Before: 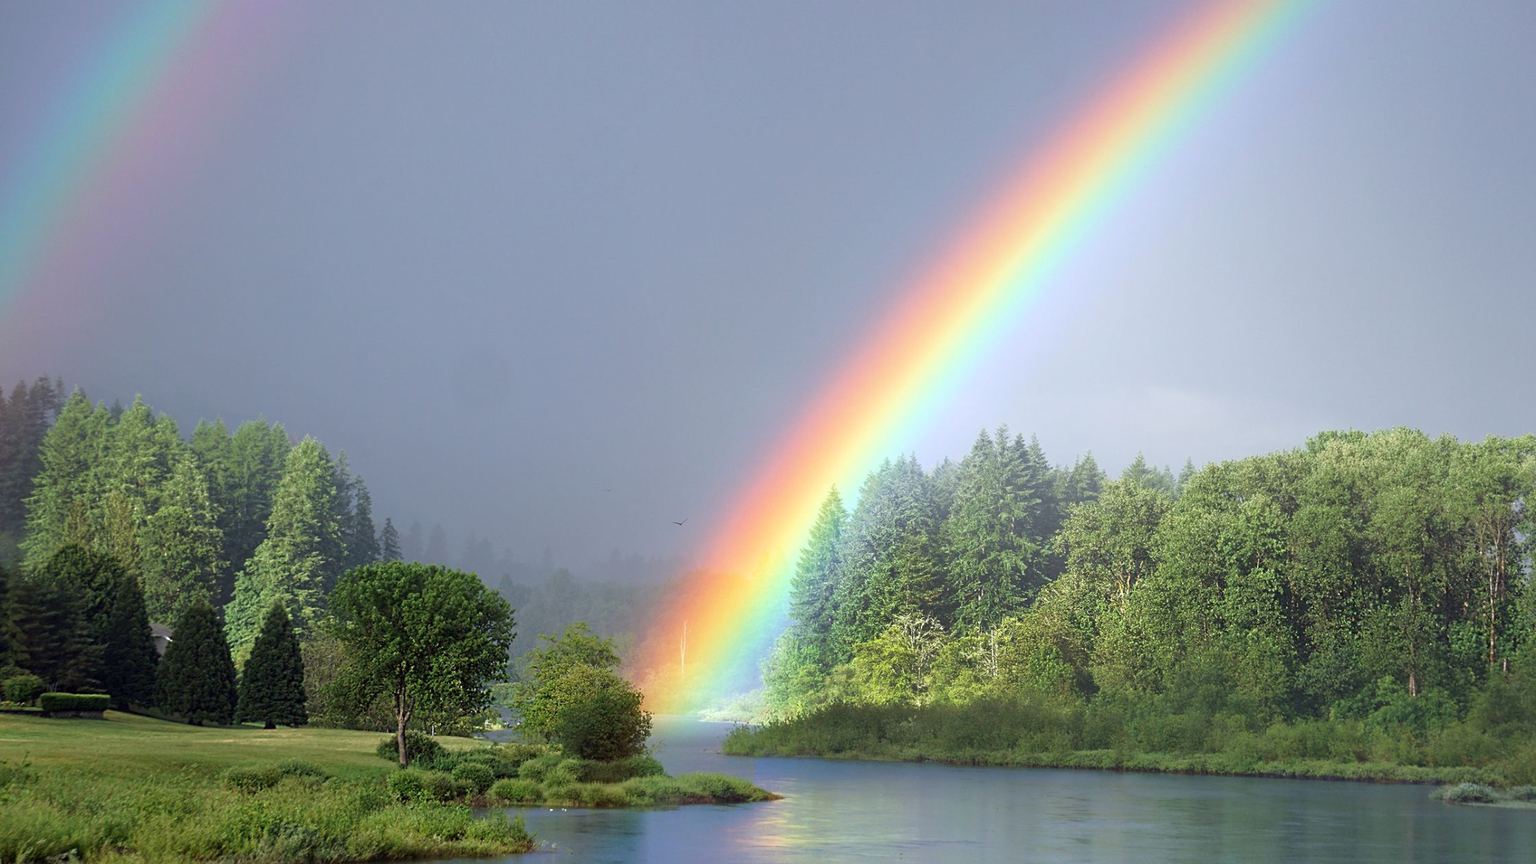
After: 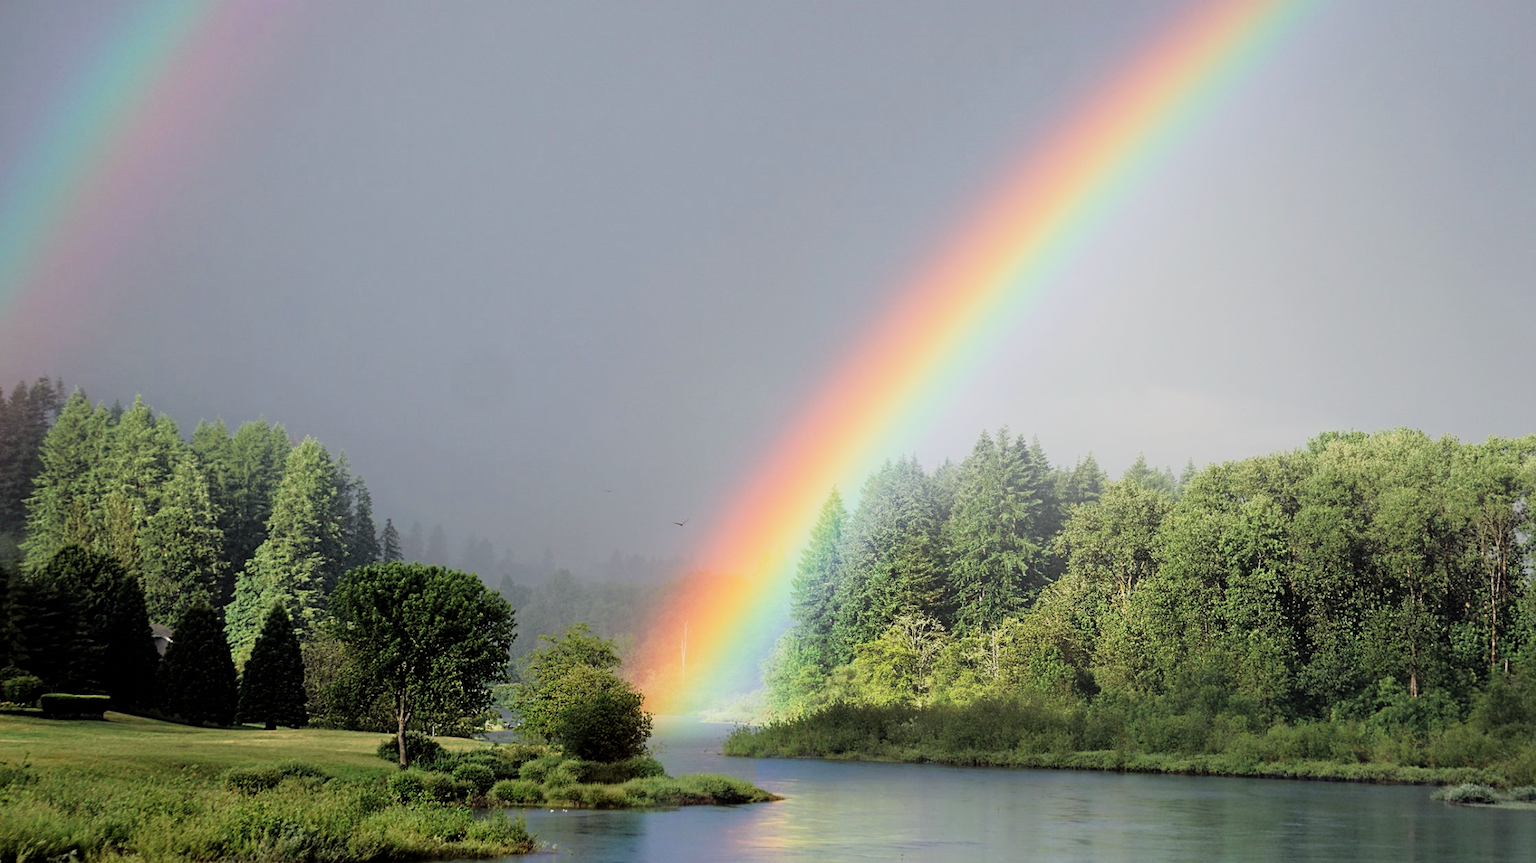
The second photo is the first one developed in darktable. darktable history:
crop: top 0.05%, bottom 0.098%
white balance: red 1.045, blue 0.932
filmic rgb: black relative exposure -5 EV, hardness 2.88, contrast 1.3, highlights saturation mix -30%
